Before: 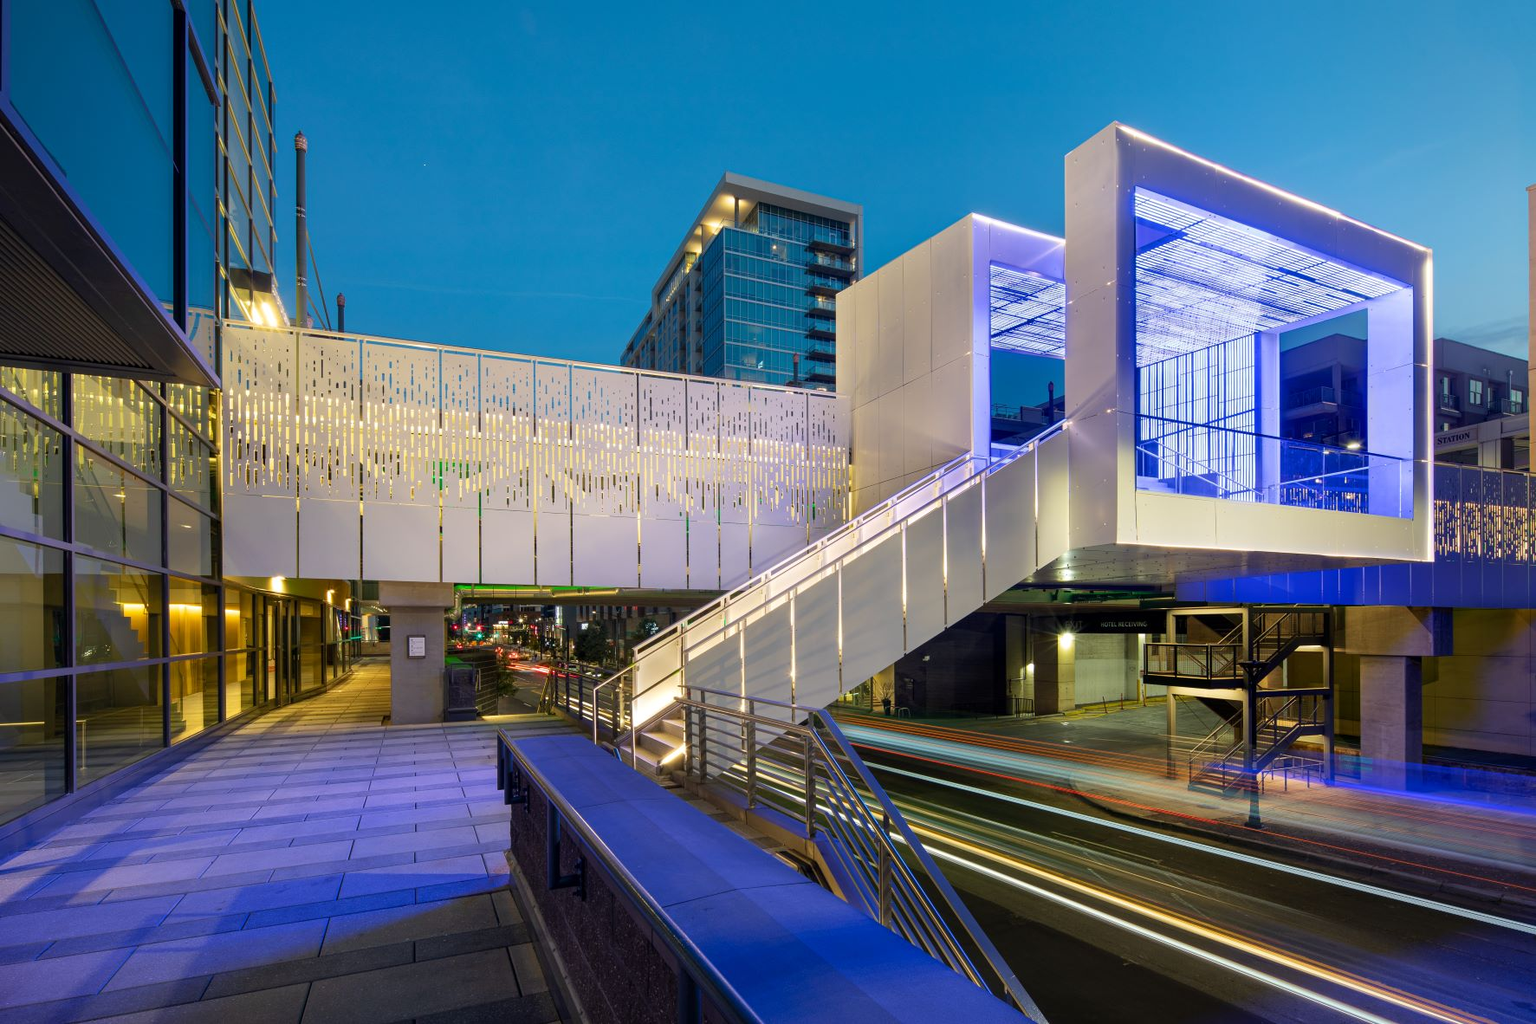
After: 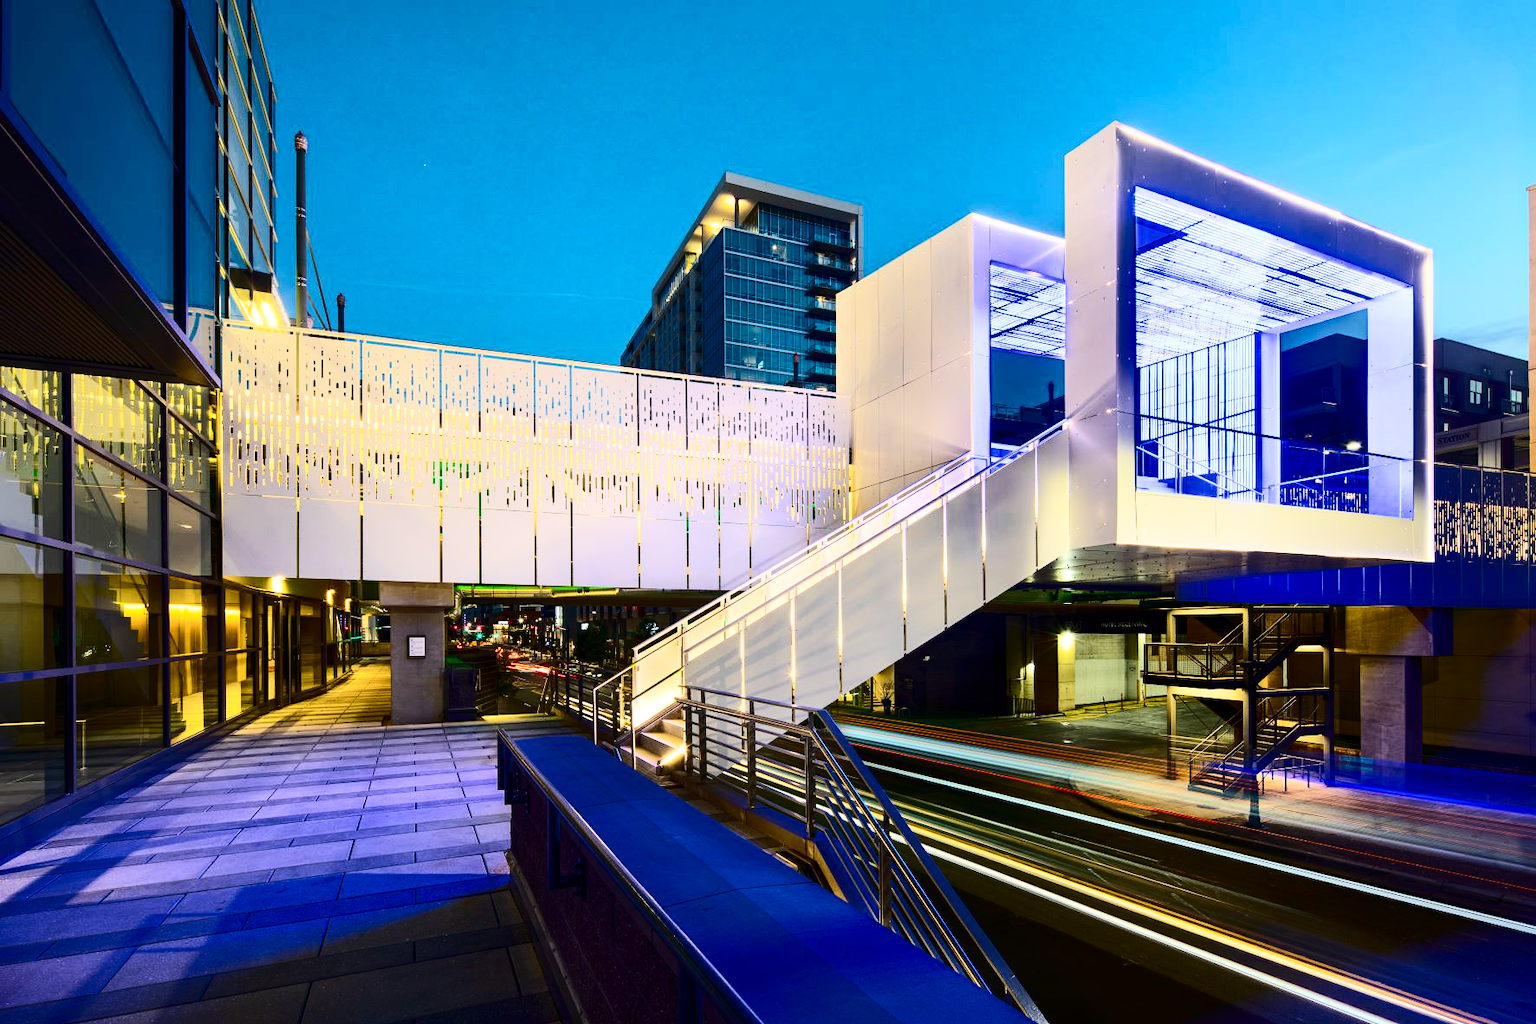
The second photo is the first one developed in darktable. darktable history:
contrast brightness saturation: contrast 0.5, saturation -0.1
color balance rgb: perceptual saturation grading › global saturation 25%, perceptual brilliance grading › mid-tones 10%, perceptual brilliance grading › shadows 15%, global vibrance 20%
